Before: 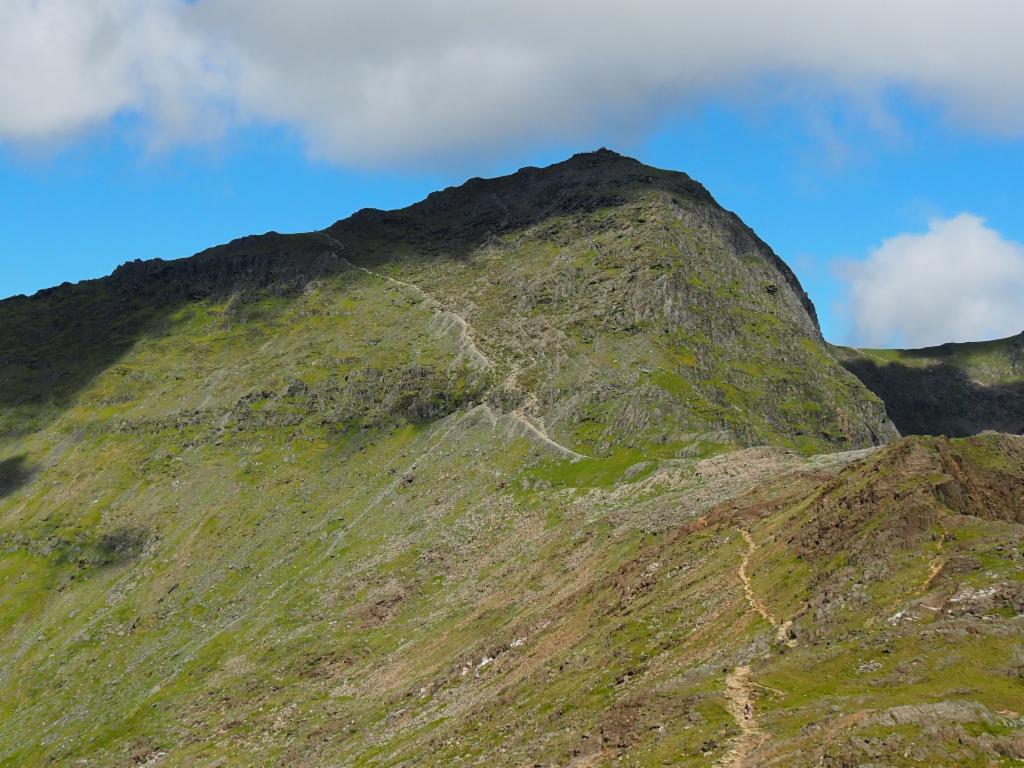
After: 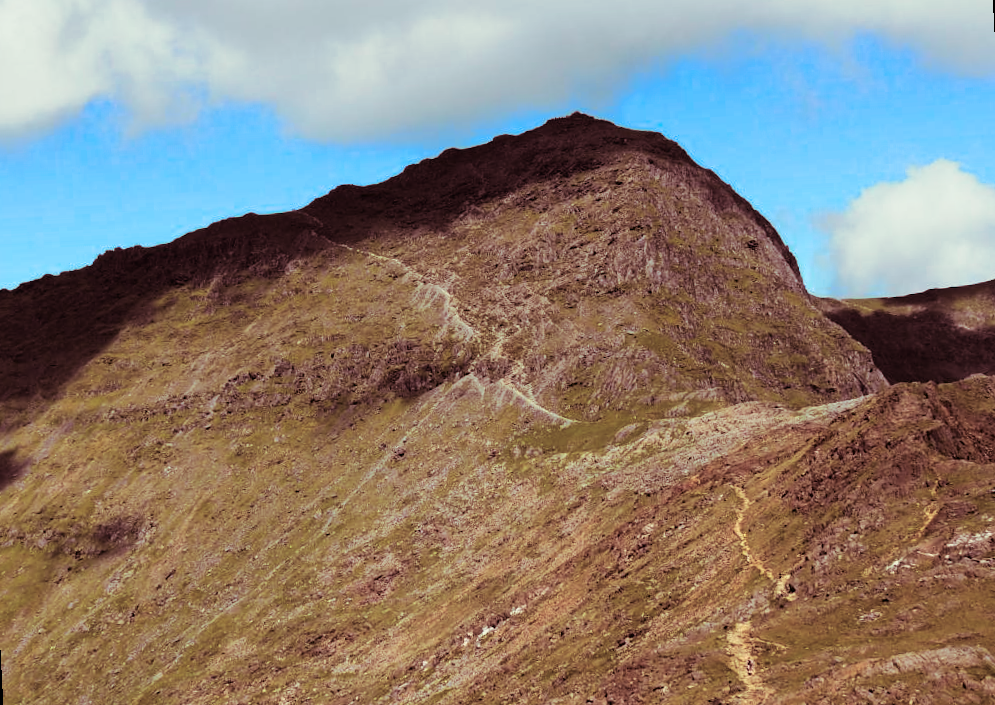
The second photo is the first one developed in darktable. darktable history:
rotate and perspective: rotation -3°, crop left 0.031, crop right 0.968, crop top 0.07, crop bottom 0.93
split-toning: compress 20%
tone curve: curves: ch0 [(0, 0) (0.035, 0.011) (0.133, 0.076) (0.285, 0.265) (0.491, 0.541) (0.617, 0.693) (0.704, 0.77) (0.794, 0.865) (0.895, 0.938) (1, 0.976)]; ch1 [(0, 0) (0.318, 0.278) (0.444, 0.427) (0.502, 0.497) (0.543, 0.547) (0.601, 0.641) (0.746, 0.764) (1, 1)]; ch2 [(0, 0) (0.316, 0.292) (0.381, 0.37) (0.423, 0.448) (0.476, 0.482) (0.502, 0.5) (0.543, 0.547) (0.587, 0.613) (0.642, 0.672) (0.704, 0.727) (0.865, 0.827) (1, 0.951)], color space Lab, independent channels, preserve colors none
